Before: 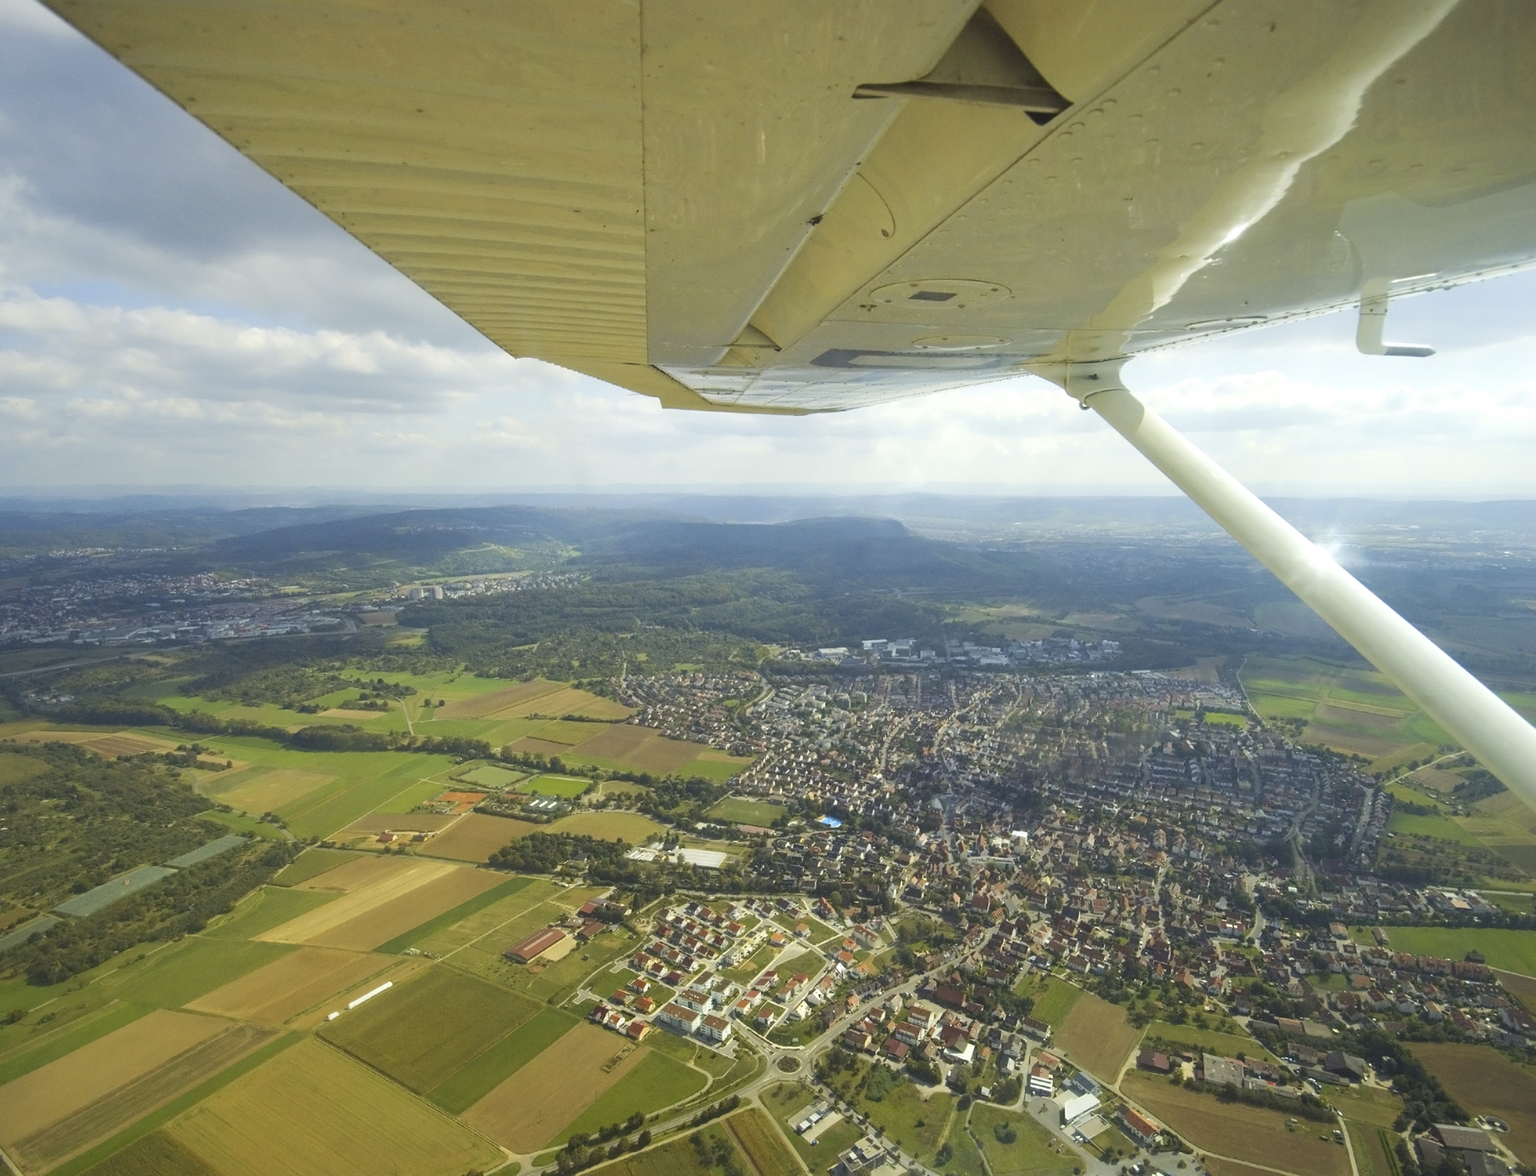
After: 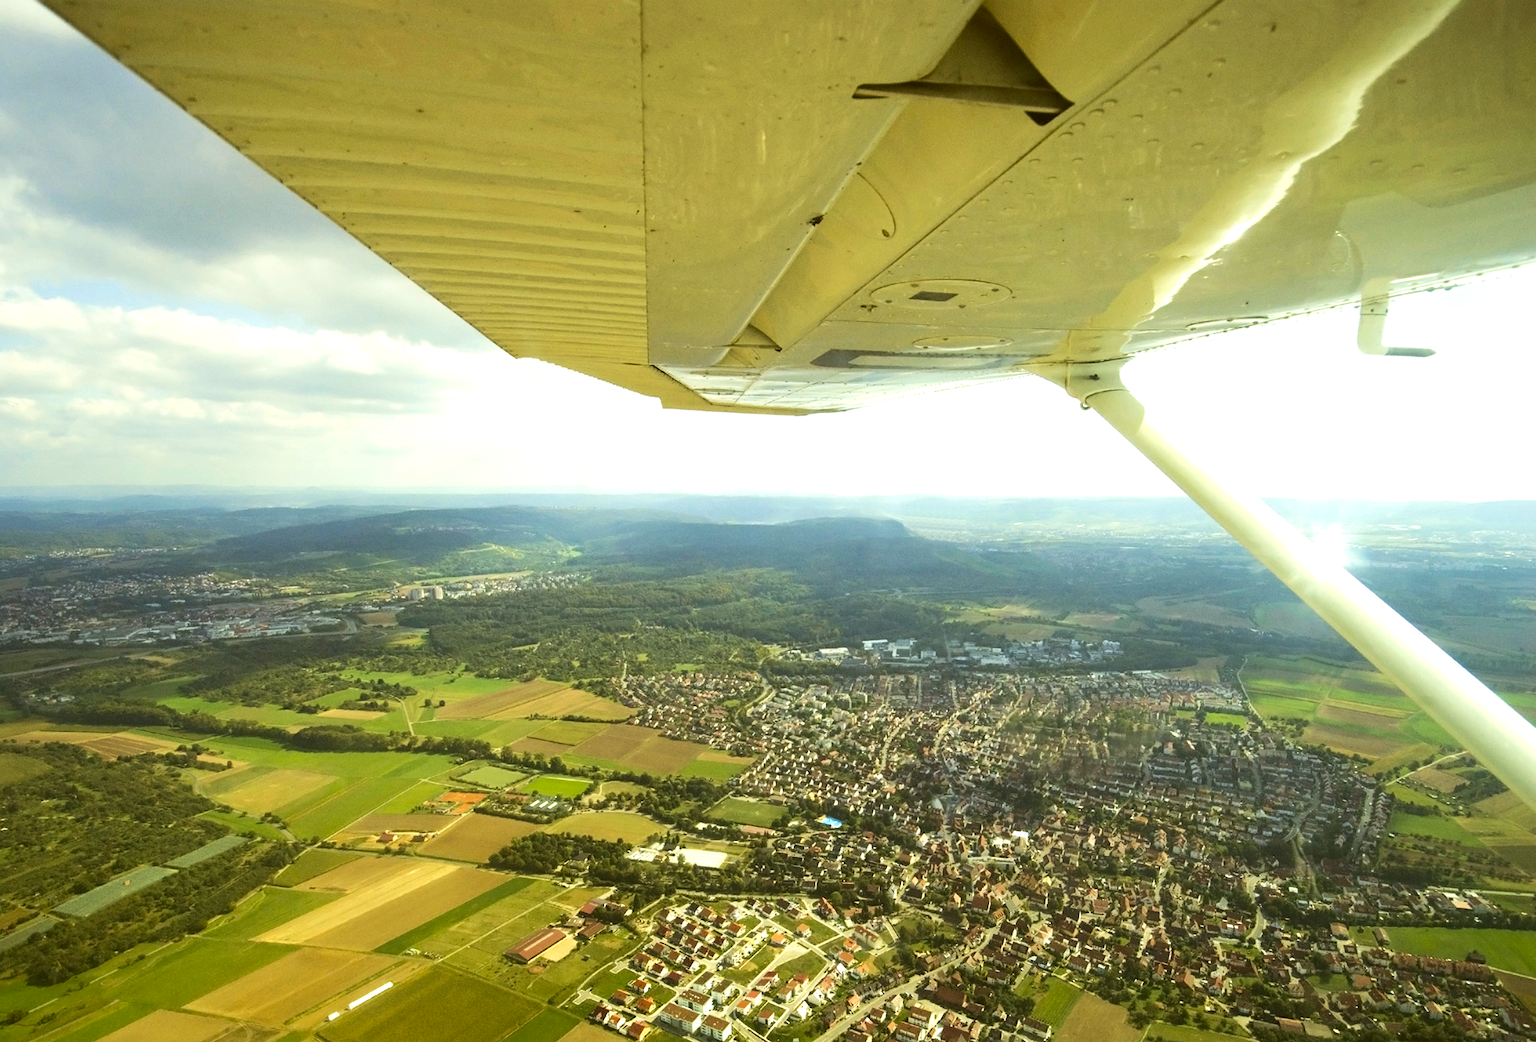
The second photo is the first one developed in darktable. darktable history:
velvia: on, module defaults
crop and rotate: top 0%, bottom 11.385%
tone equalizer: -8 EV -0.748 EV, -7 EV -0.682 EV, -6 EV -0.618 EV, -5 EV -0.383 EV, -3 EV 0.393 EV, -2 EV 0.6 EV, -1 EV 0.699 EV, +0 EV 0.747 EV, edges refinement/feathering 500, mask exposure compensation -1.57 EV, preserve details no
color correction: highlights a* -1.35, highlights b* 10.42, shadows a* 0.273, shadows b* 18.84
